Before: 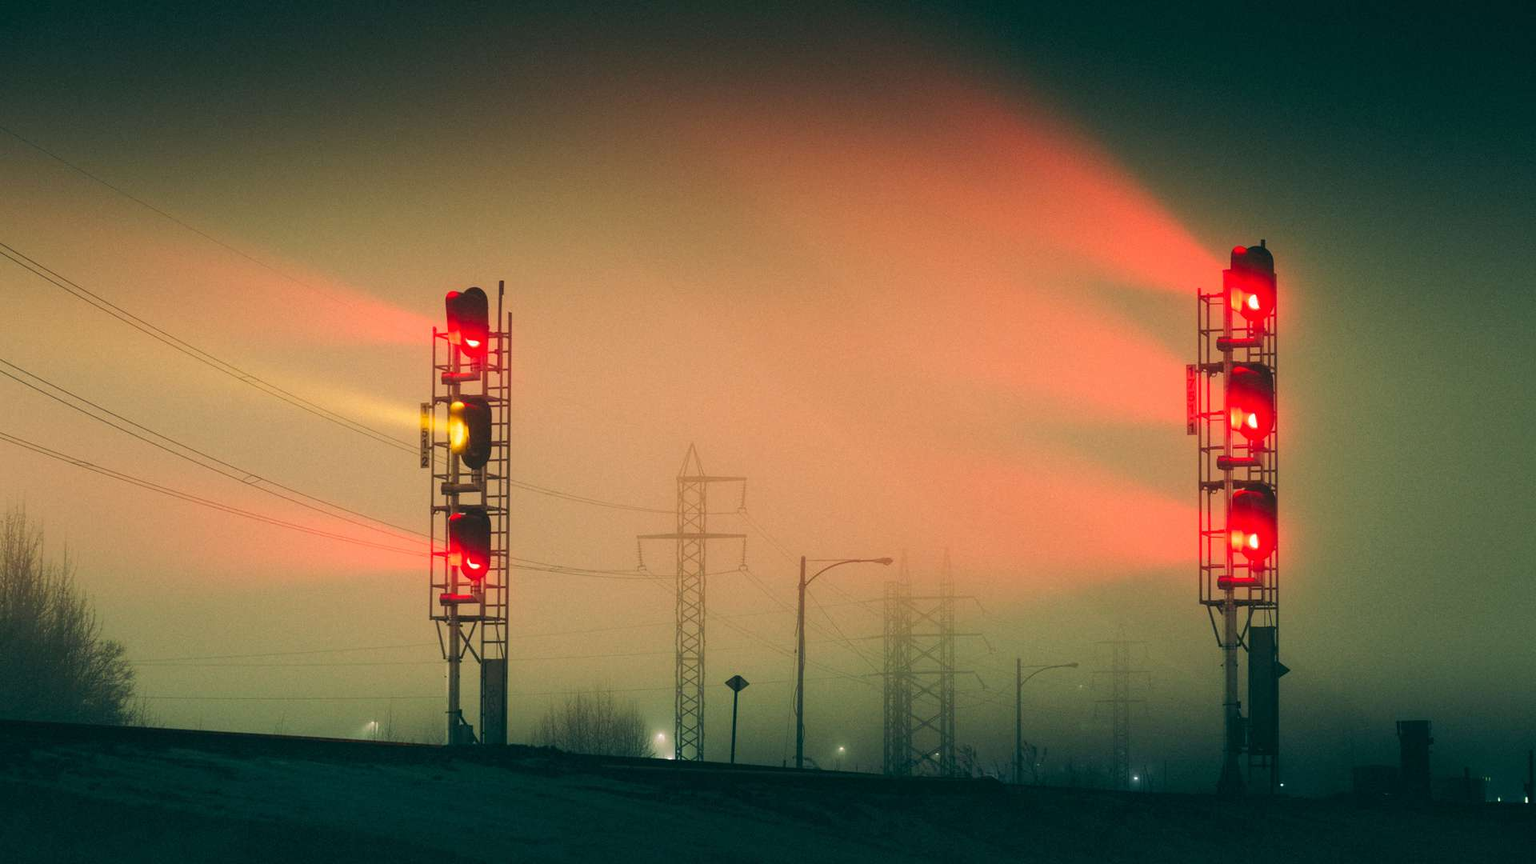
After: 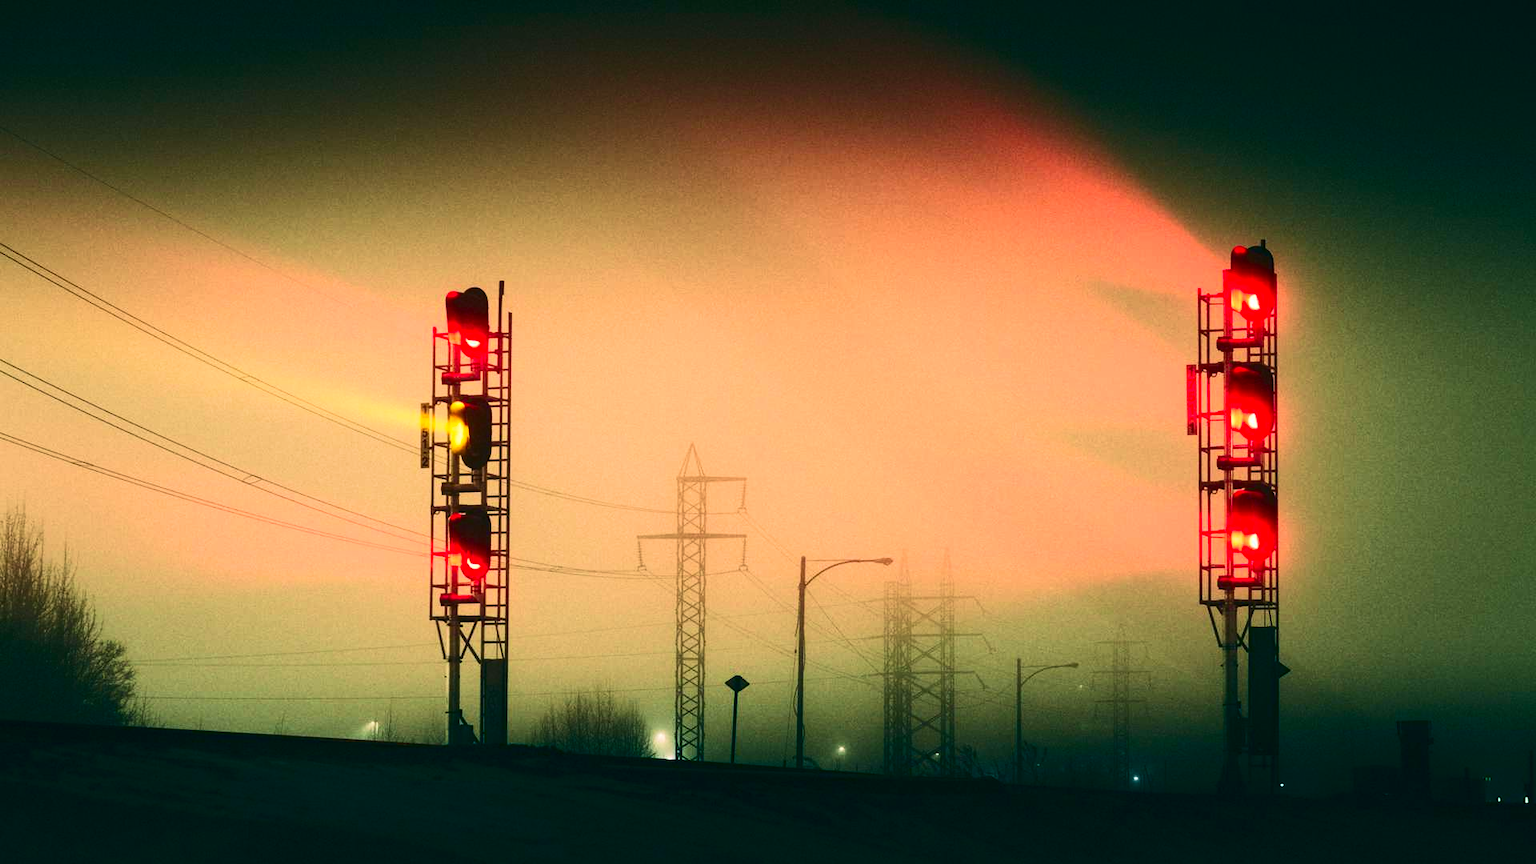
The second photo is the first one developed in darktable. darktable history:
rgb levels: preserve colors max RGB
contrast brightness saturation: contrast 0.4, brightness 0.05, saturation 0.25
velvia: on, module defaults
